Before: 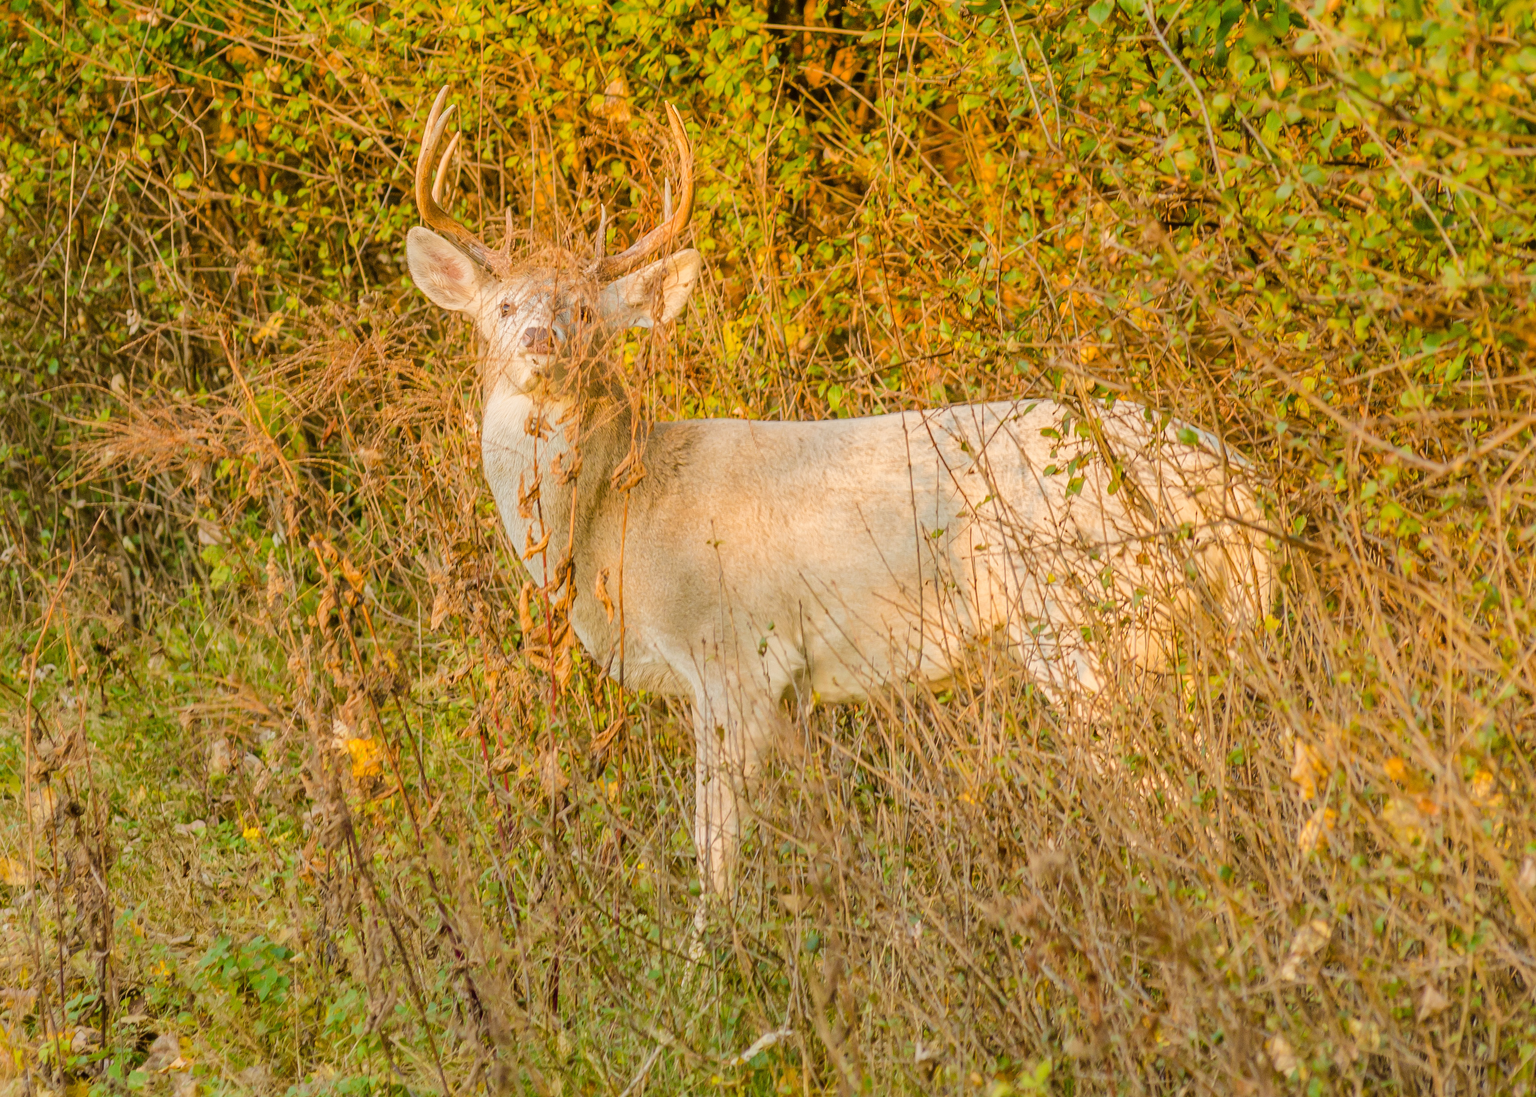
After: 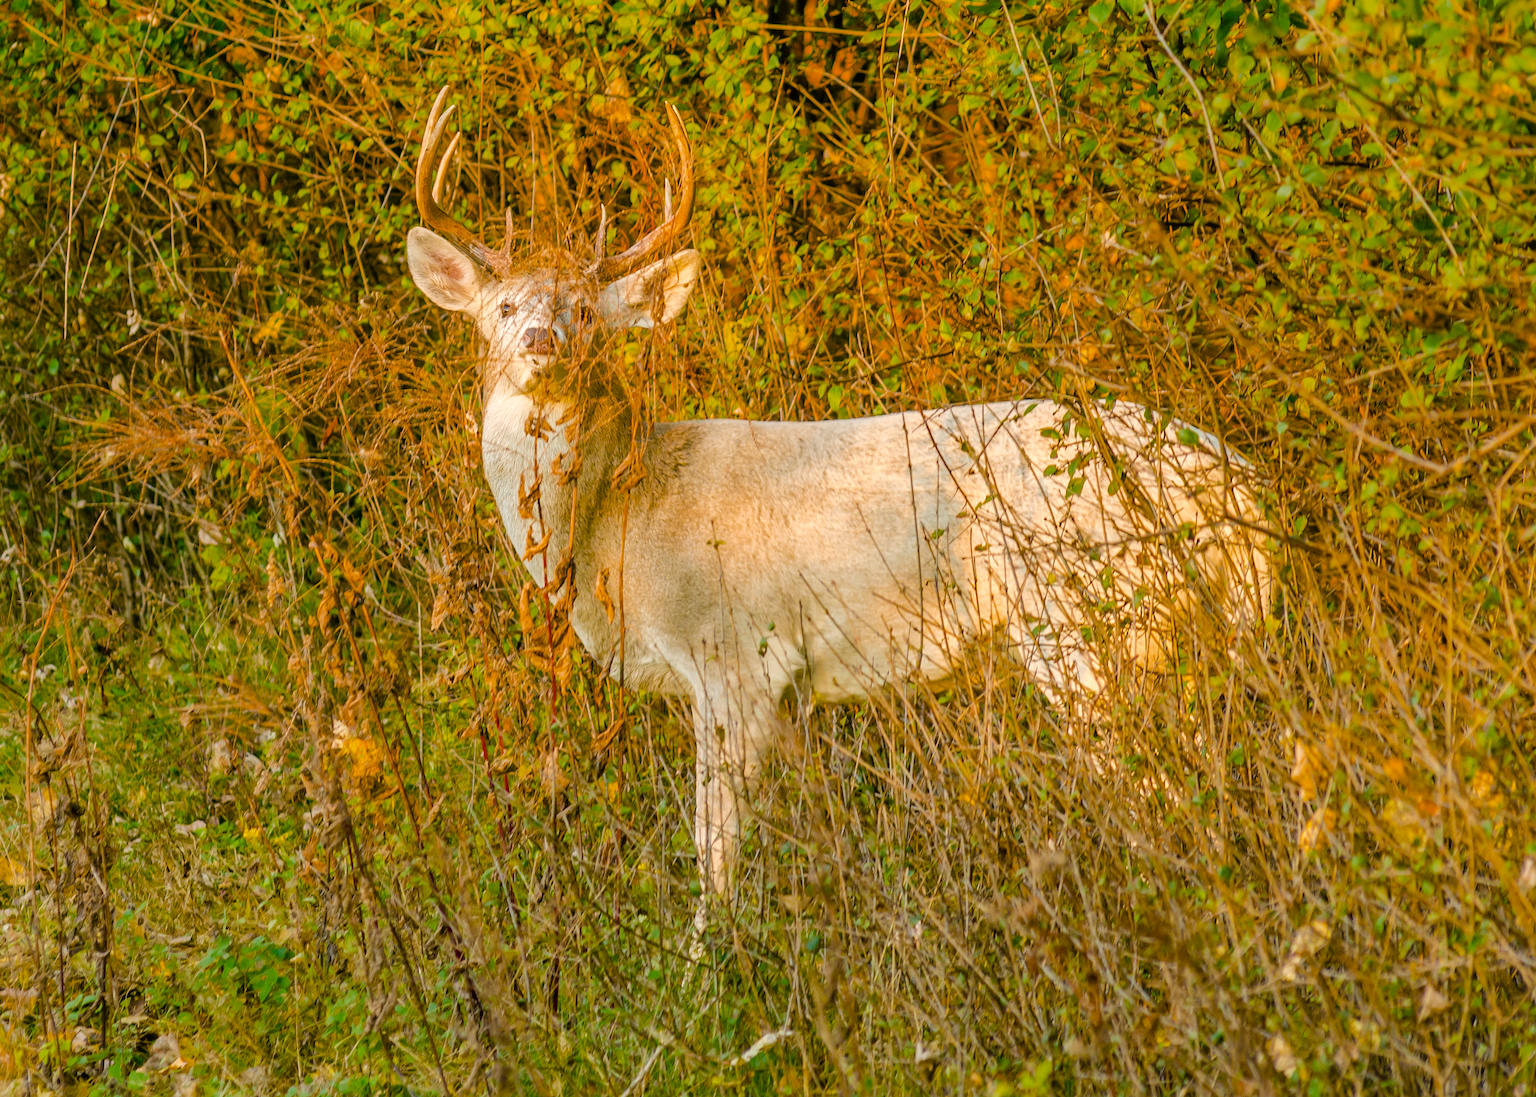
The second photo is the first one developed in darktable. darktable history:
tone equalizer: edges refinement/feathering 500, mask exposure compensation -1.57 EV, preserve details no
color balance rgb: shadows lift › chroma 2.06%, shadows lift › hue 250.38°, power › luminance -7.981%, power › chroma 1.112%, power › hue 217°, perceptual saturation grading › global saturation 19.341%, global vibrance 6.355%, contrast 12.734%, saturation formula JzAzBz (2021)
